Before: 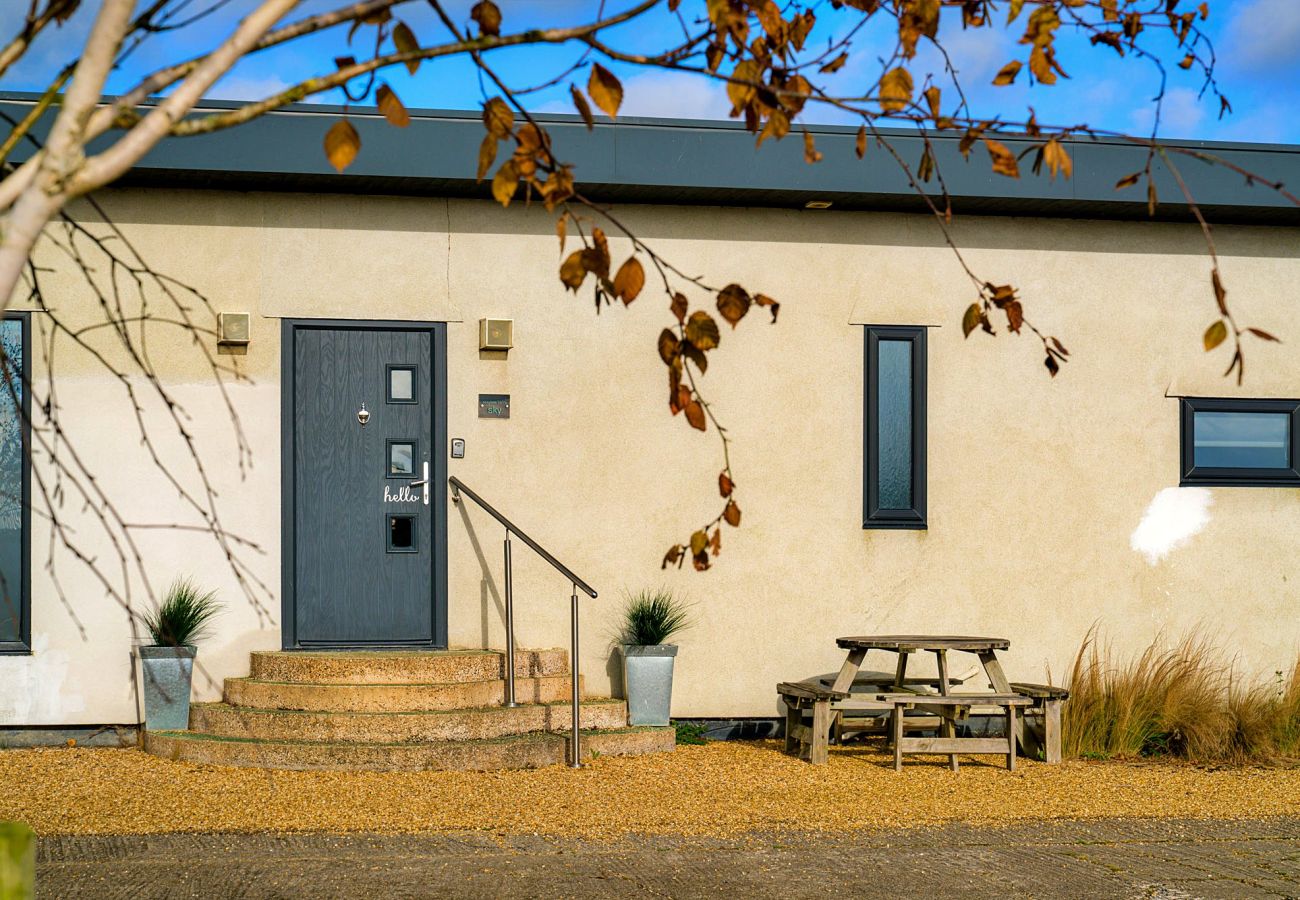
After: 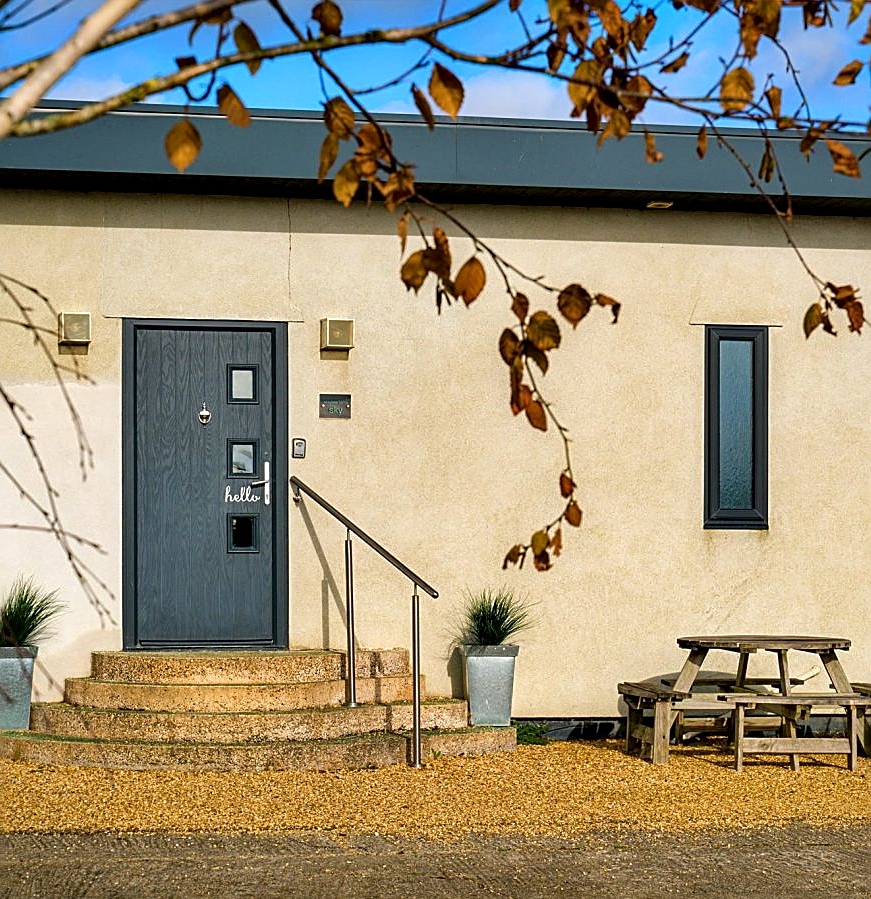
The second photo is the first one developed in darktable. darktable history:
color correction: highlights b* 0.042, saturation 0.991
local contrast: mode bilateral grid, contrast 20, coarseness 50, detail 147%, midtone range 0.2
sharpen: on, module defaults
crop and rotate: left 12.246%, right 20.704%
tone equalizer: on, module defaults
